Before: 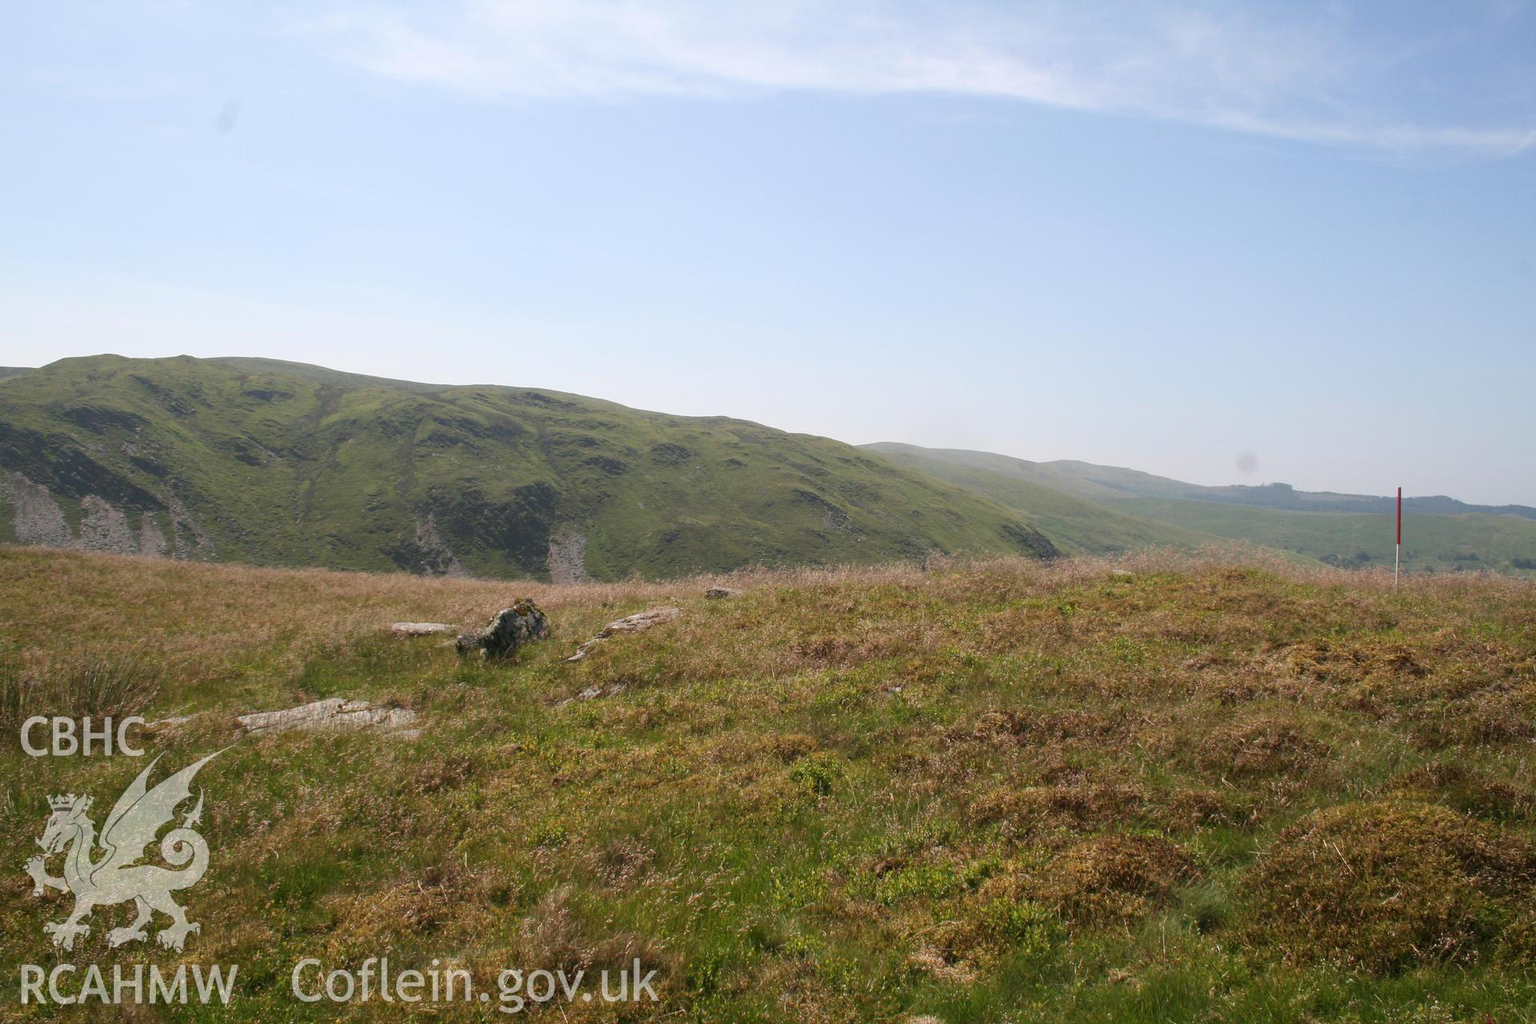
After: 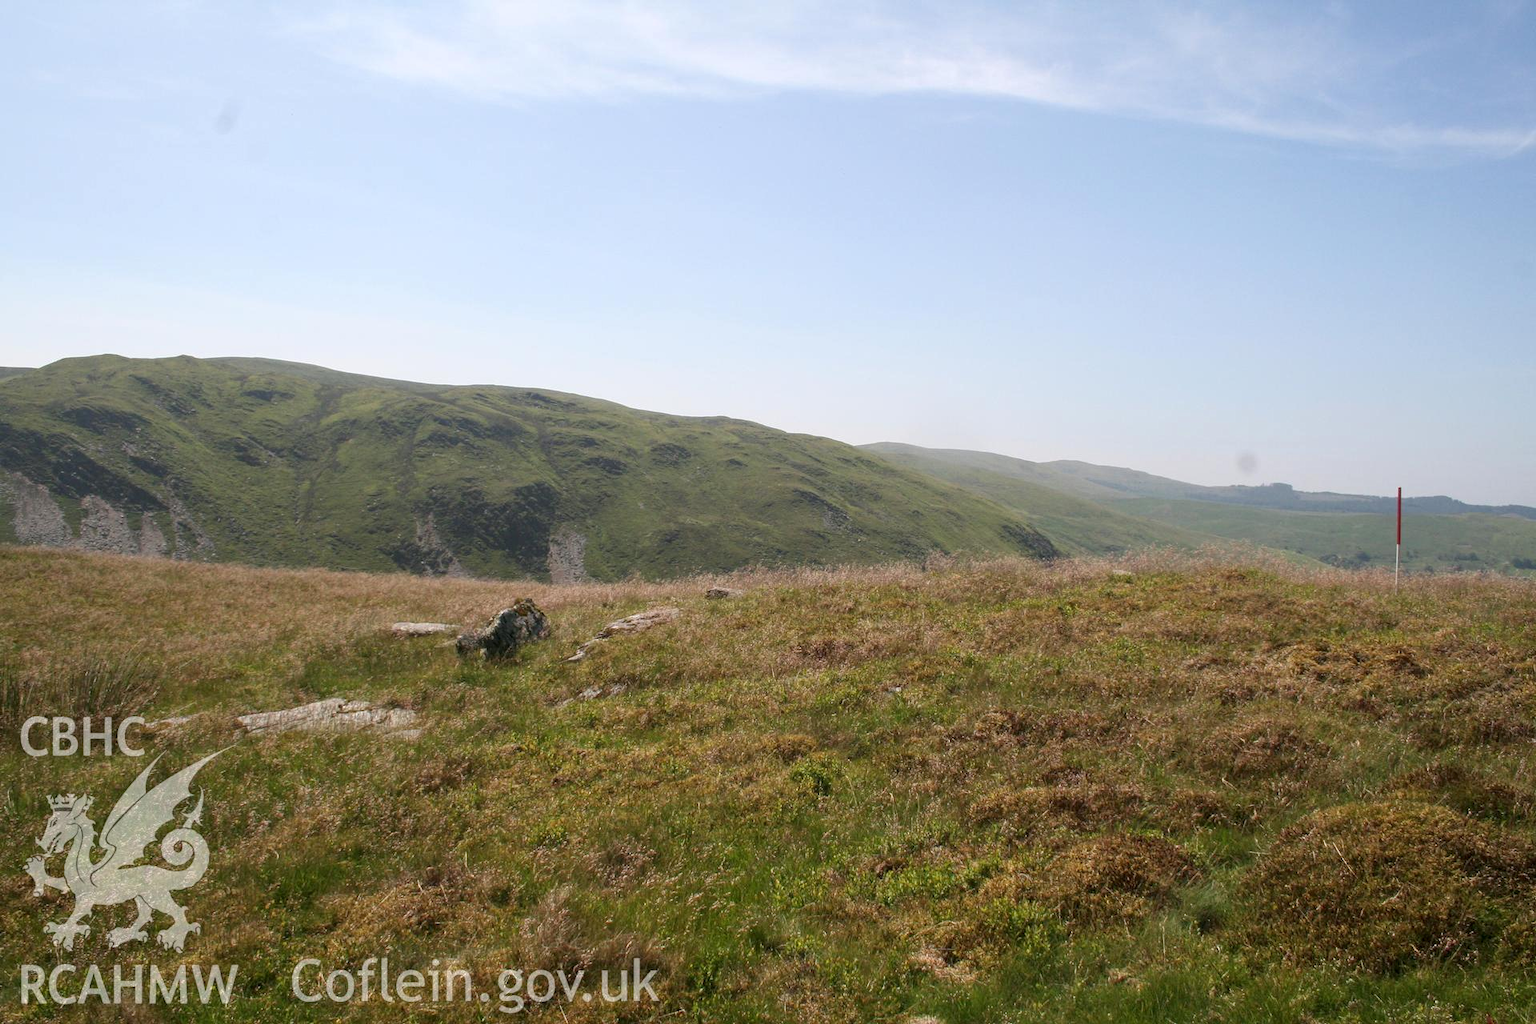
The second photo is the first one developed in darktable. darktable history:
local contrast: highlights 103%, shadows 100%, detail 119%, midtone range 0.2
